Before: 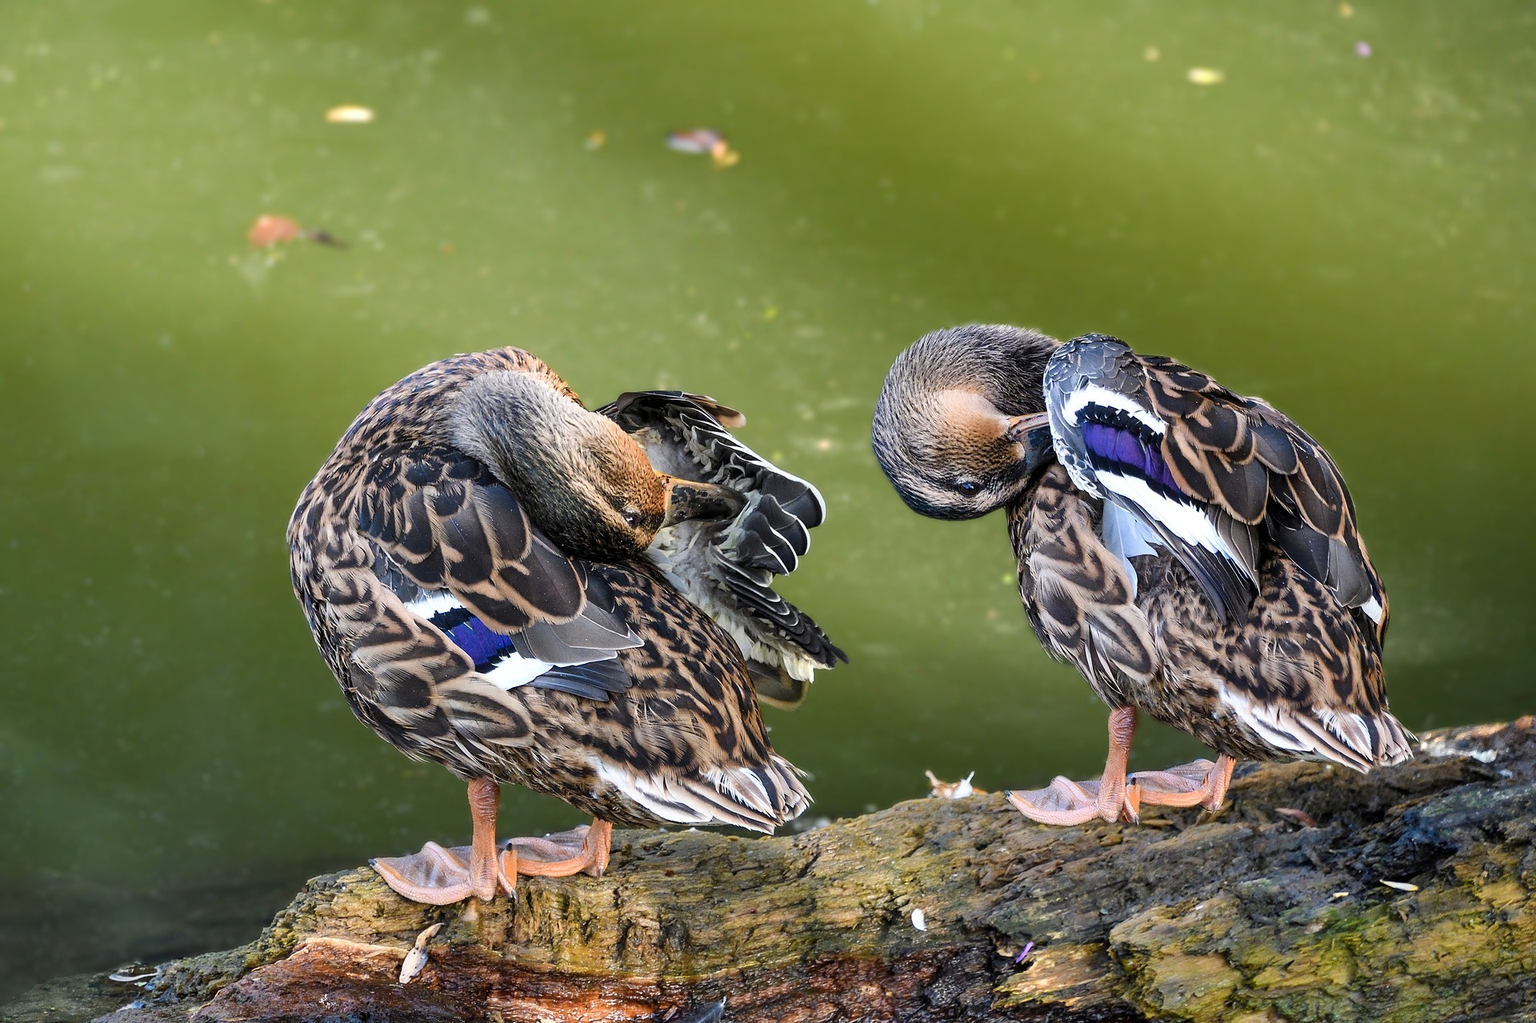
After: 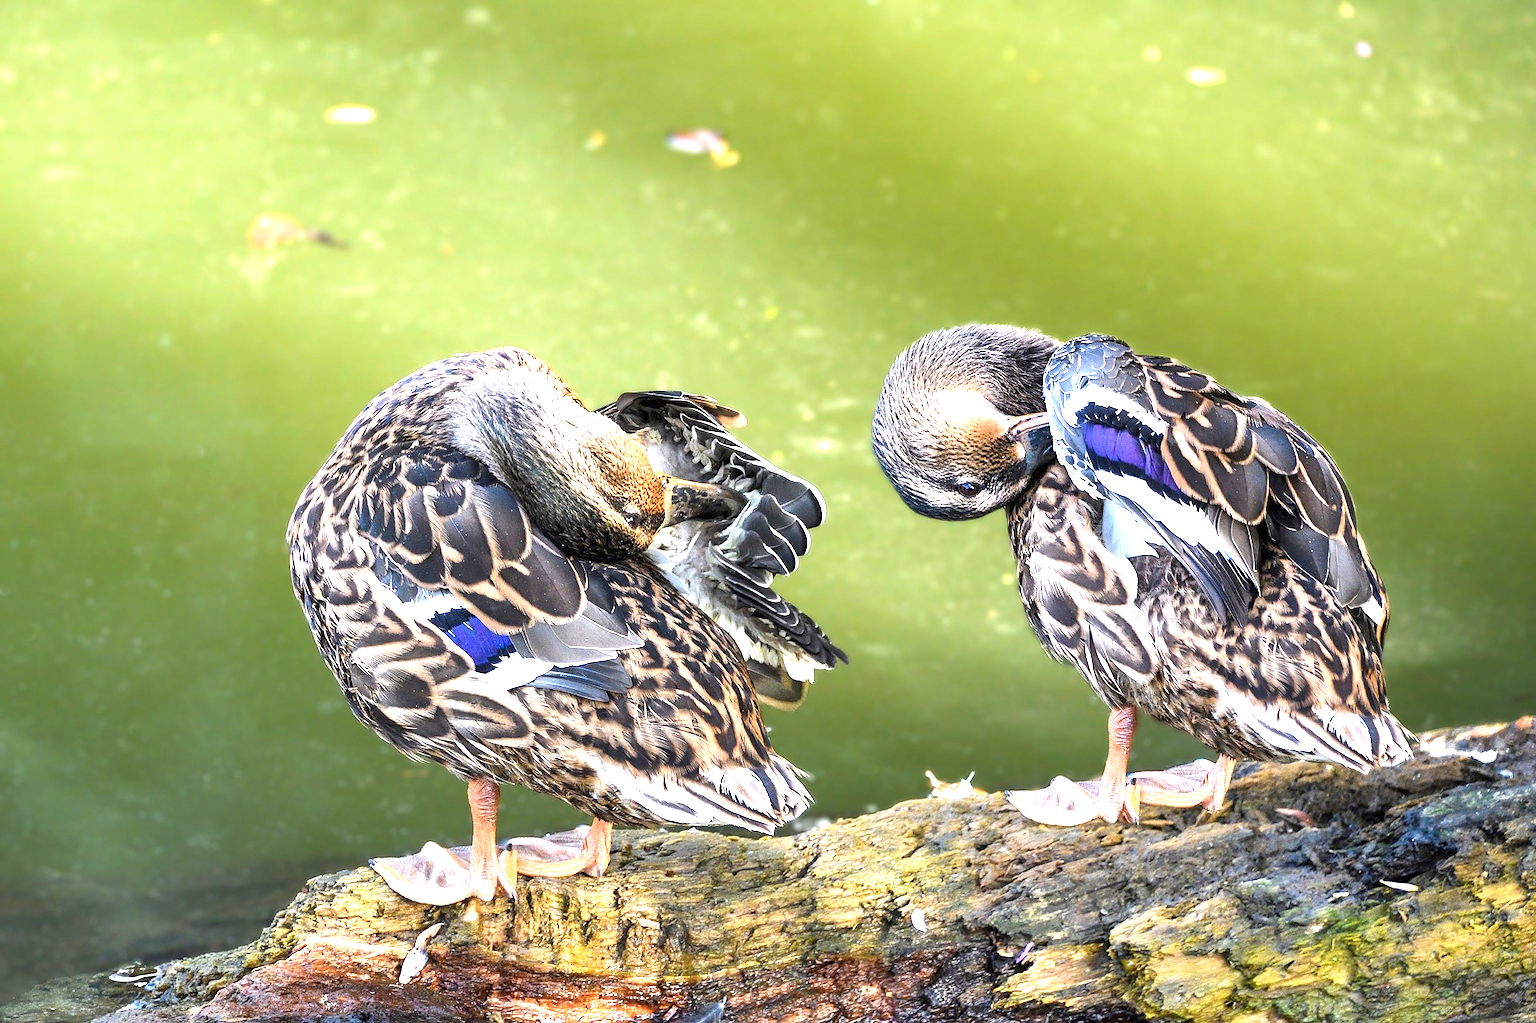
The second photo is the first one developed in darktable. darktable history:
exposure: black level correction 0, exposure 1.384 EV, compensate exposure bias true, compensate highlight preservation false
